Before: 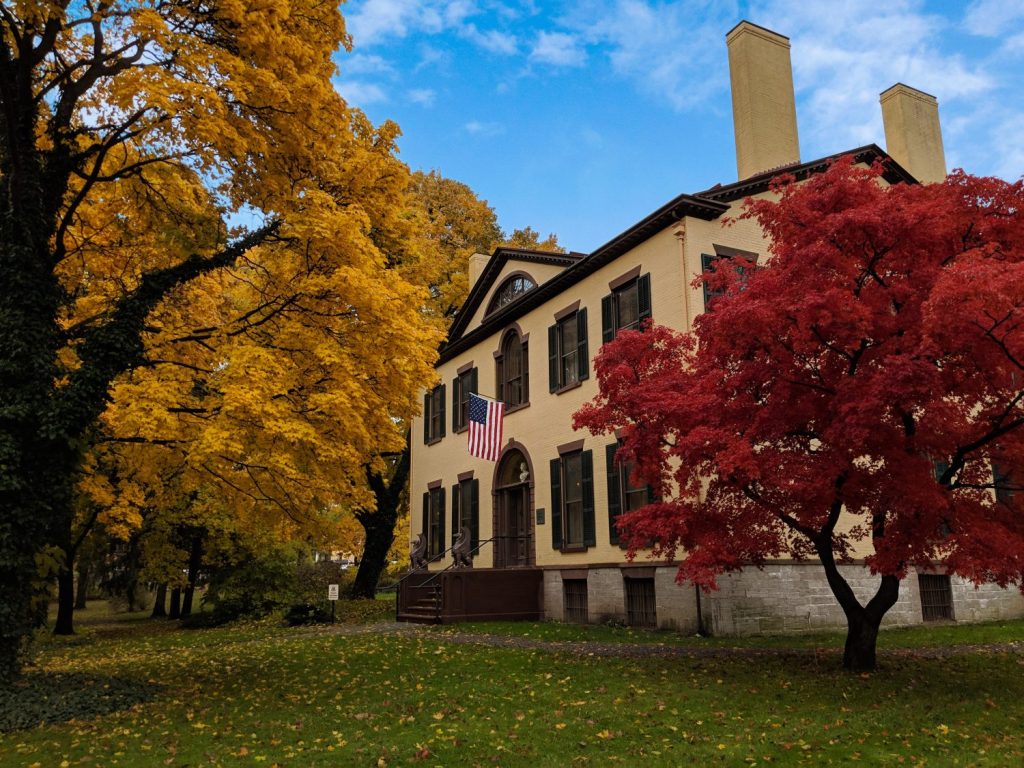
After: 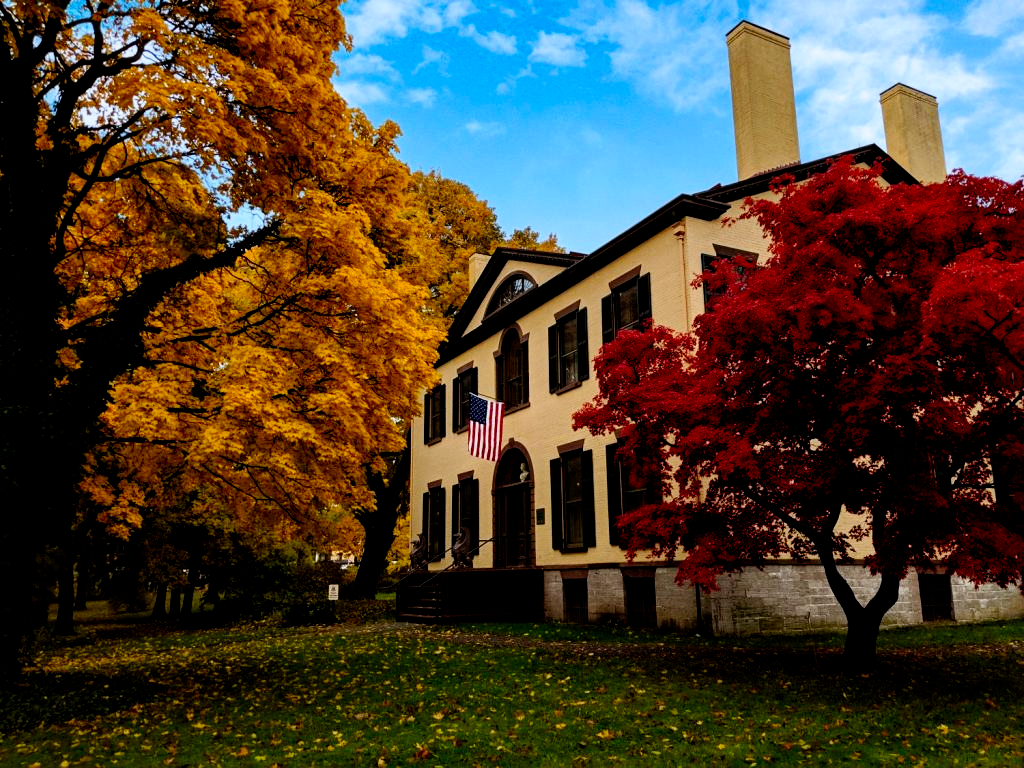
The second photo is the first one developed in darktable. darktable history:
filmic rgb: black relative exposure -5.5 EV, white relative exposure 2.5 EV, threshold 3 EV, target black luminance 0%, hardness 4.51, latitude 67.35%, contrast 1.453, shadows ↔ highlights balance -3.52%, preserve chrominance no, color science v4 (2020), contrast in shadows soft, enable highlight reconstruction true
